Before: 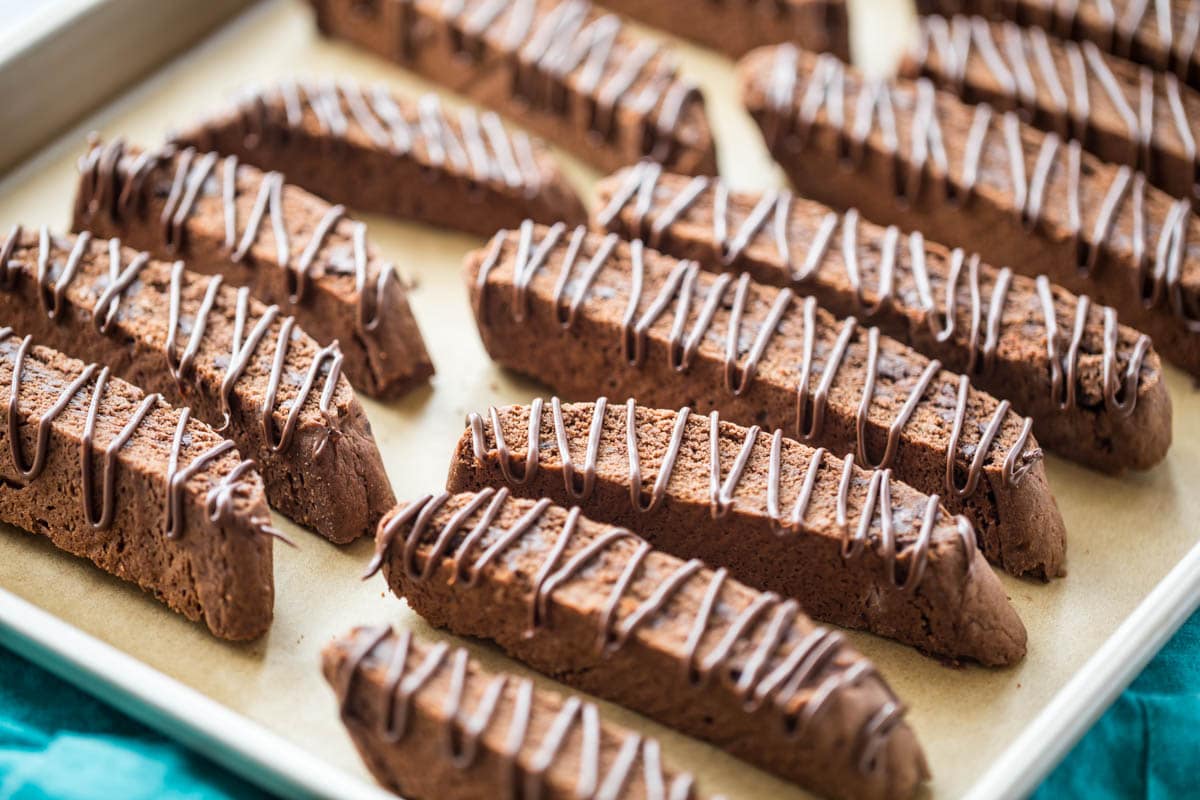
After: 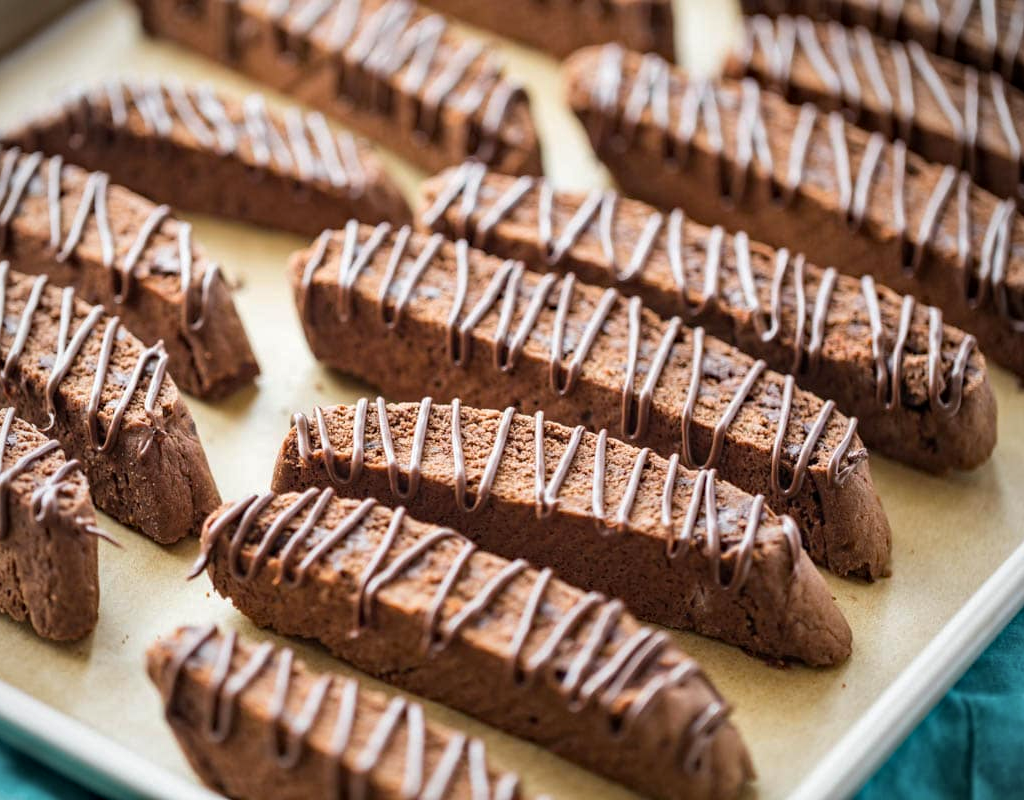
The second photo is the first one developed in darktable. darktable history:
vignetting: fall-off radius 92.77%
crop and rotate: left 14.658%
haze removal: compatibility mode true, adaptive false
